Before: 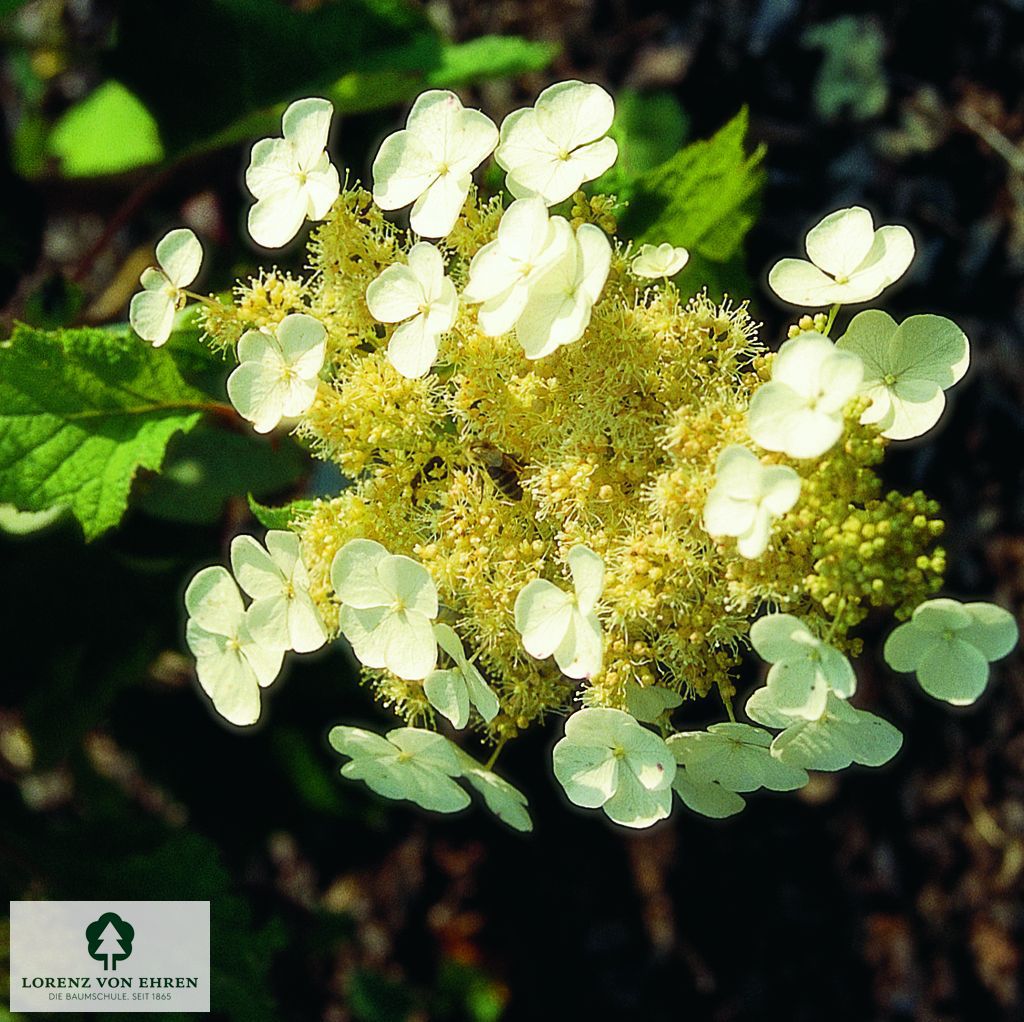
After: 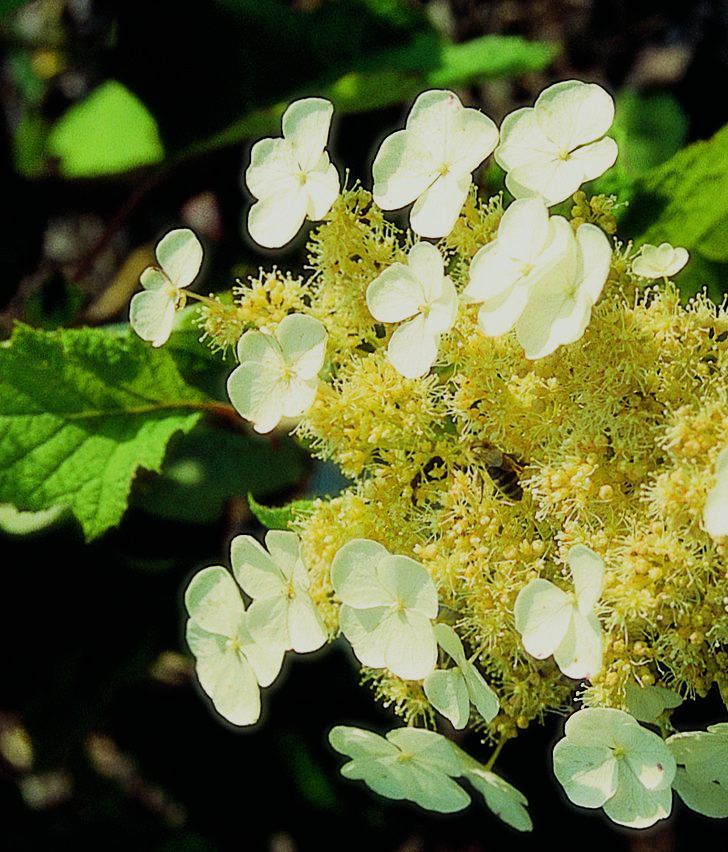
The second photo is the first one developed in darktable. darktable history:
crop: right 28.885%, bottom 16.626%
filmic rgb: white relative exposure 3.9 EV, hardness 4.26
